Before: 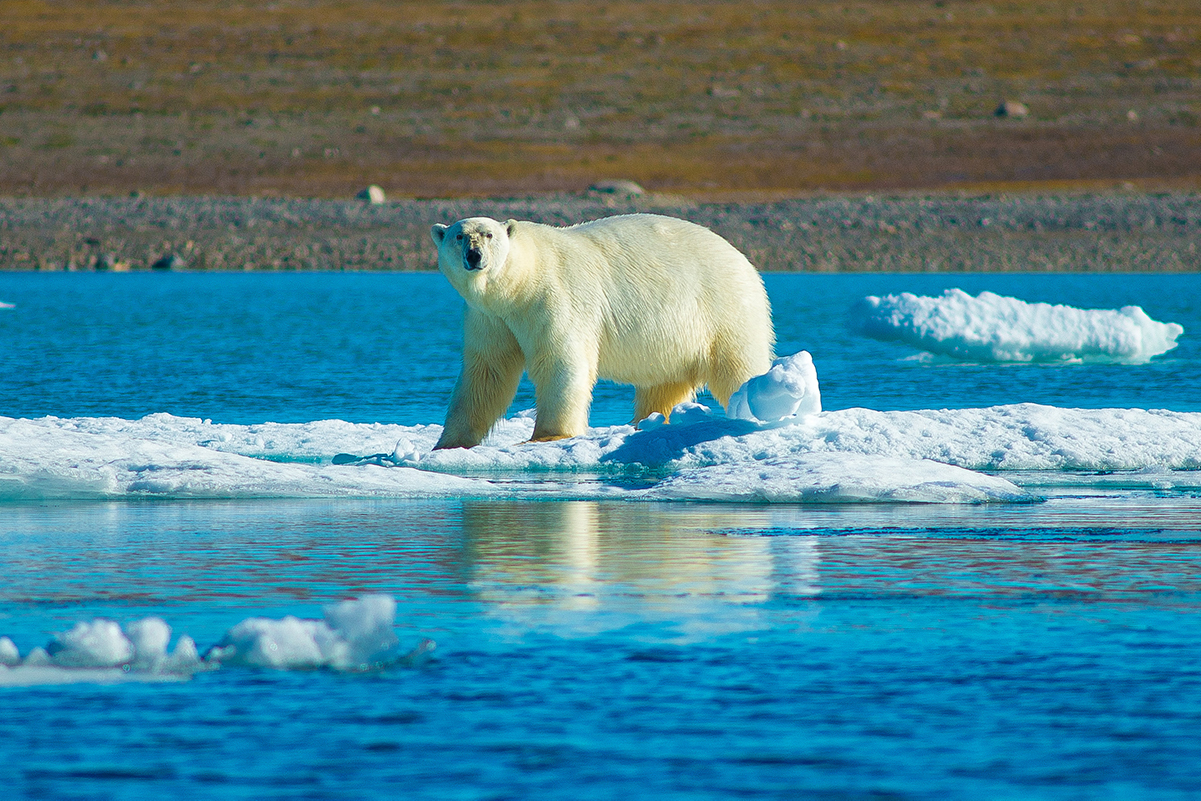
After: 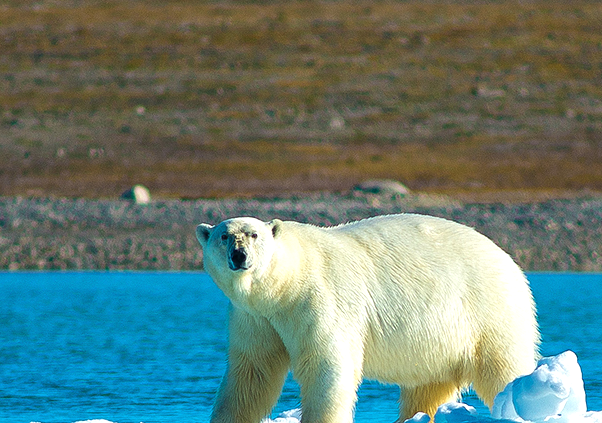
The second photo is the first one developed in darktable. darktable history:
tone equalizer: -8 EV -0.438 EV, -7 EV -0.416 EV, -6 EV -0.33 EV, -5 EV -0.258 EV, -3 EV 0.213 EV, -2 EV 0.354 EV, -1 EV 0.413 EV, +0 EV 0.41 EV, edges refinement/feathering 500, mask exposure compensation -1.57 EV, preserve details no
crop: left 19.597%, right 30.203%, bottom 46.844%
exposure: compensate highlight preservation false
